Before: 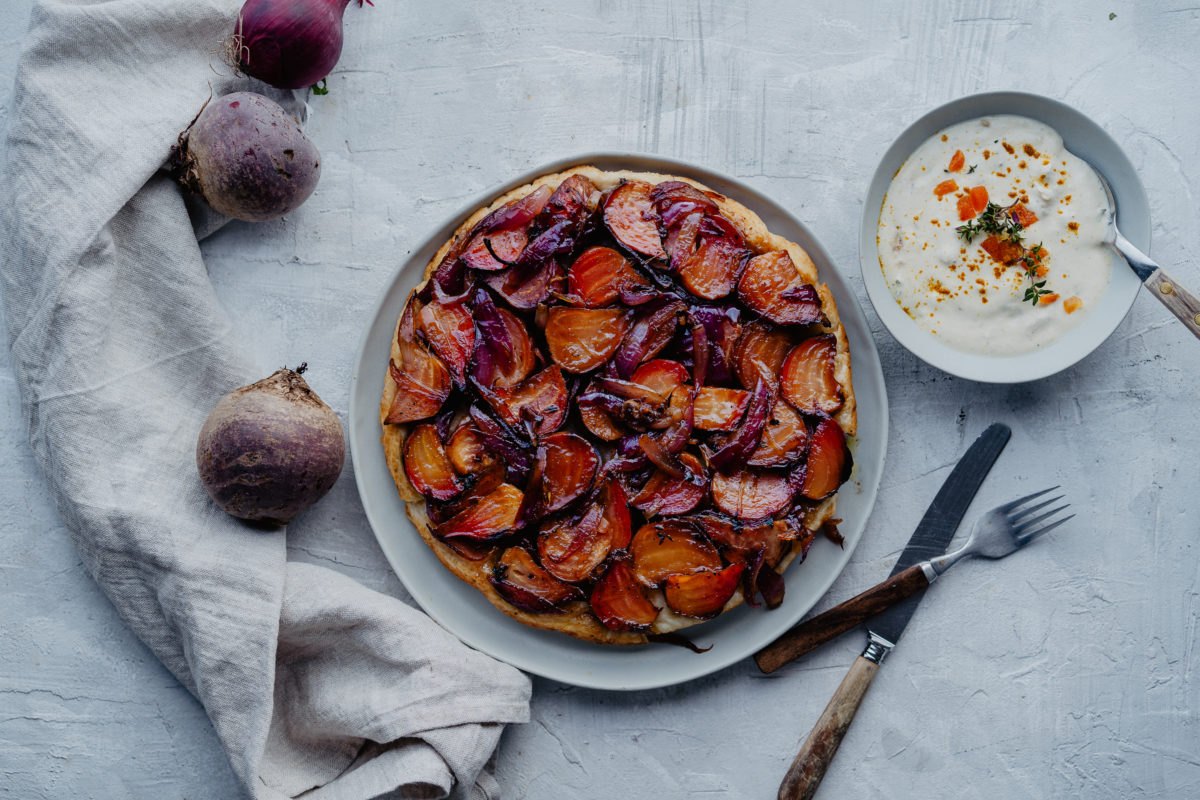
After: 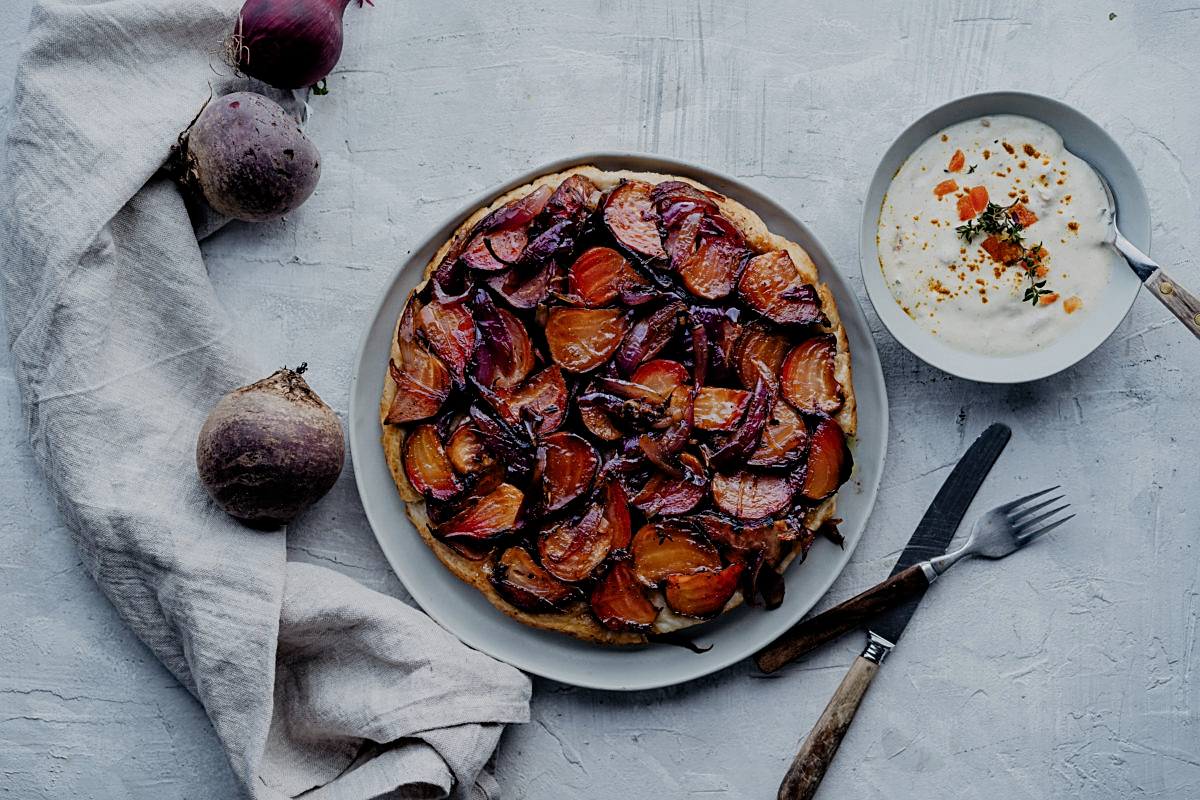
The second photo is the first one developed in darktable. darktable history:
sharpen: on, module defaults
tone equalizer: on, module defaults
filmic rgb: middle gray luminance 21.73%, black relative exposure -14 EV, white relative exposure 2.96 EV, threshold 6 EV, target black luminance 0%, hardness 8.81, latitude 59.69%, contrast 1.208, highlights saturation mix 5%, shadows ↔ highlights balance 41.6%, add noise in highlights 0, color science v3 (2019), use custom middle-gray values true, iterations of high-quality reconstruction 0, contrast in highlights soft, enable highlight reconstruction true
